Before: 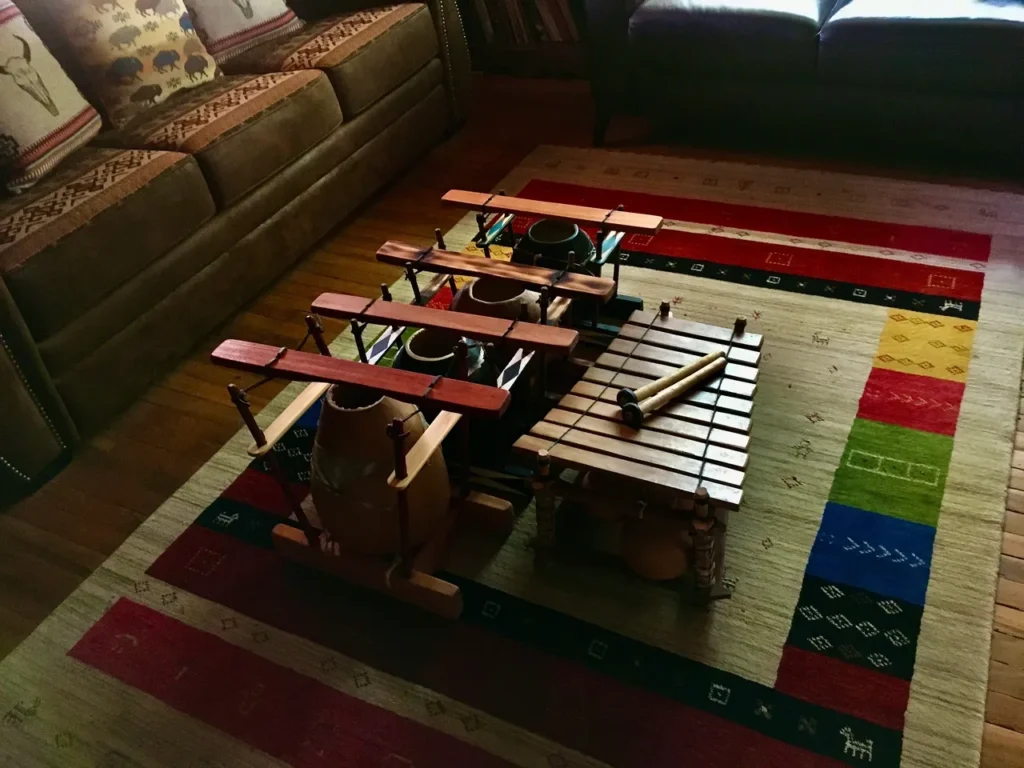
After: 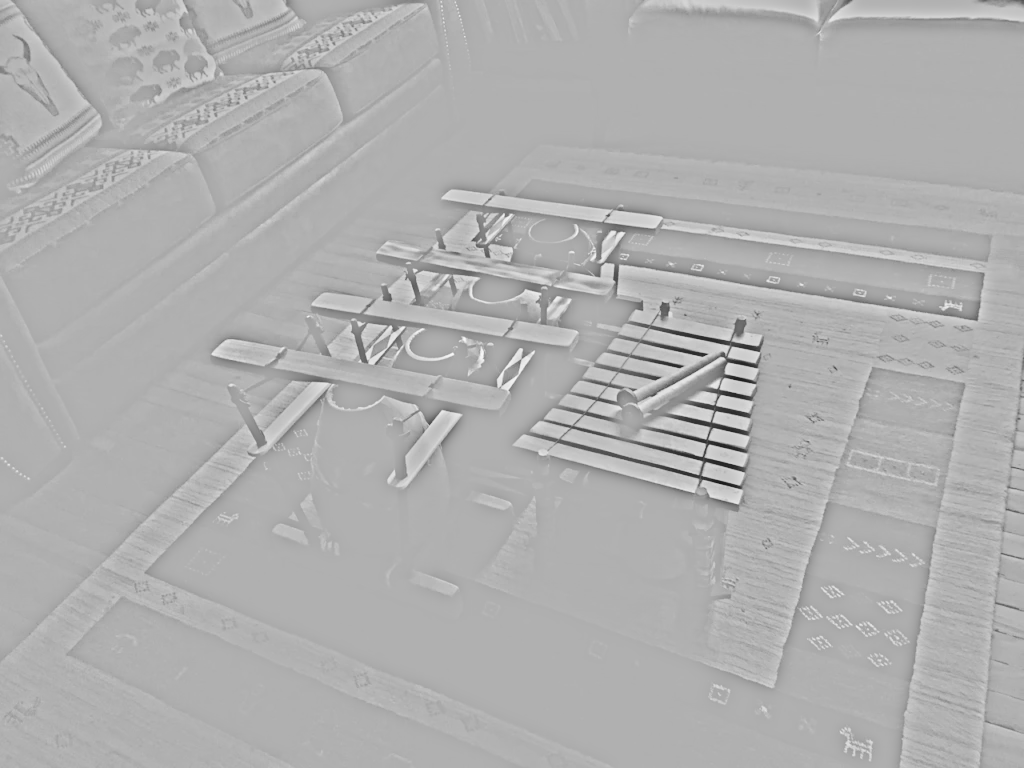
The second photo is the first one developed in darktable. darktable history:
tone curve: curves: ch0 [(0, 0.026) (0.146, 0.158) (0.272, 0.34) (0.453, 0.627) (0.687, 0.829) (1, 1)], color space Lab, linked channels, preserve colors none
sharpen: amount 0.2
exposure: black level correction 0, exposure -0.766 EV, compensate highlight preservation false
rgb levels: levels [[0.01, 0.419, 0.839], [0, 0.5, 1], [0, 0.5, 1]]
highpass: sharpness 25.84%, contrast boost 14.94%
